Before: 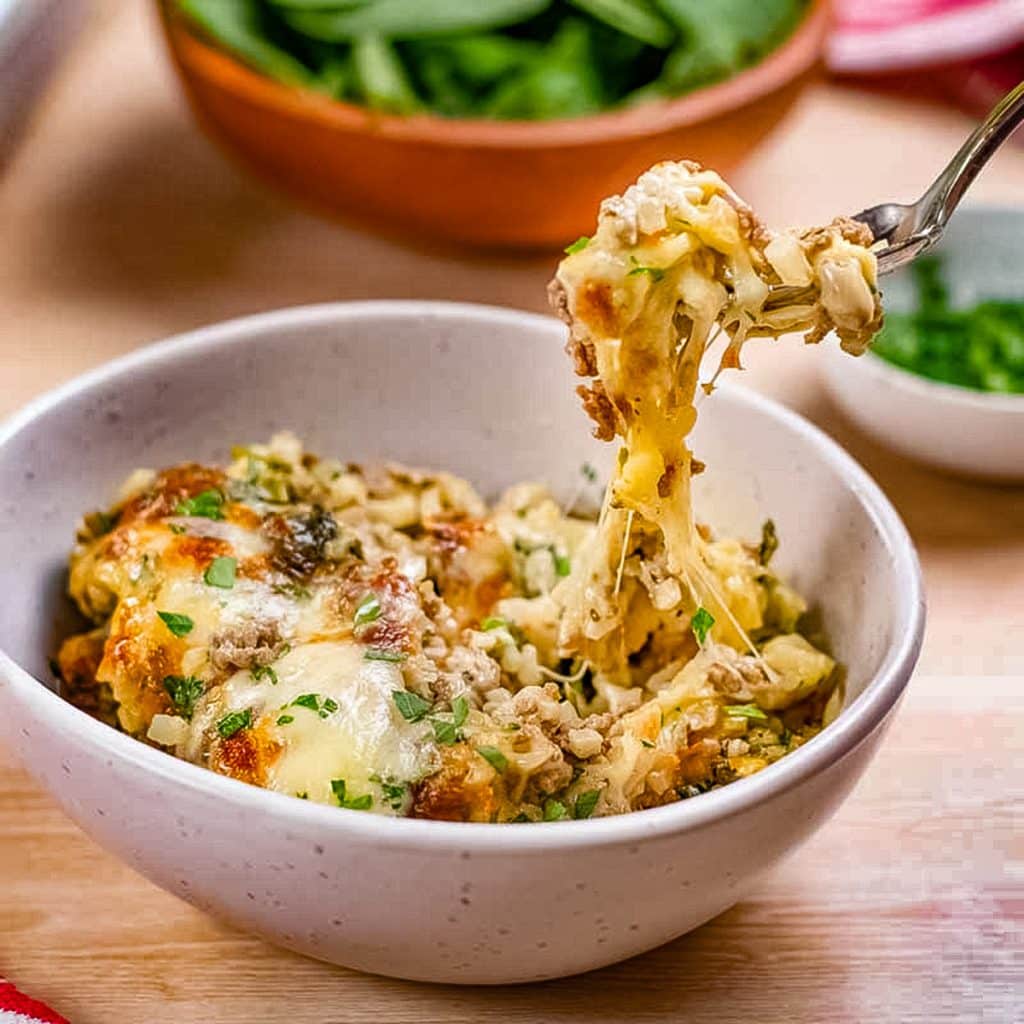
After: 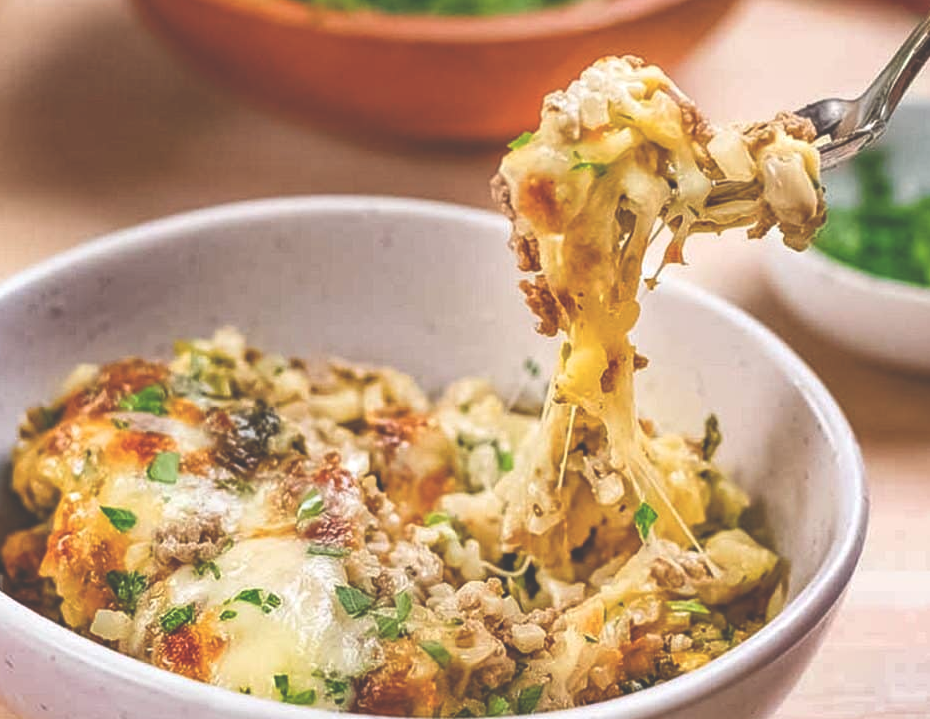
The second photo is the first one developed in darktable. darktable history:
crop: left 5.596%, top 10.314%, right 3.534%, bottom 19.395%
exposure: black level correction -0.041, exposure 0.064 EV, compensate highlight preservation false
